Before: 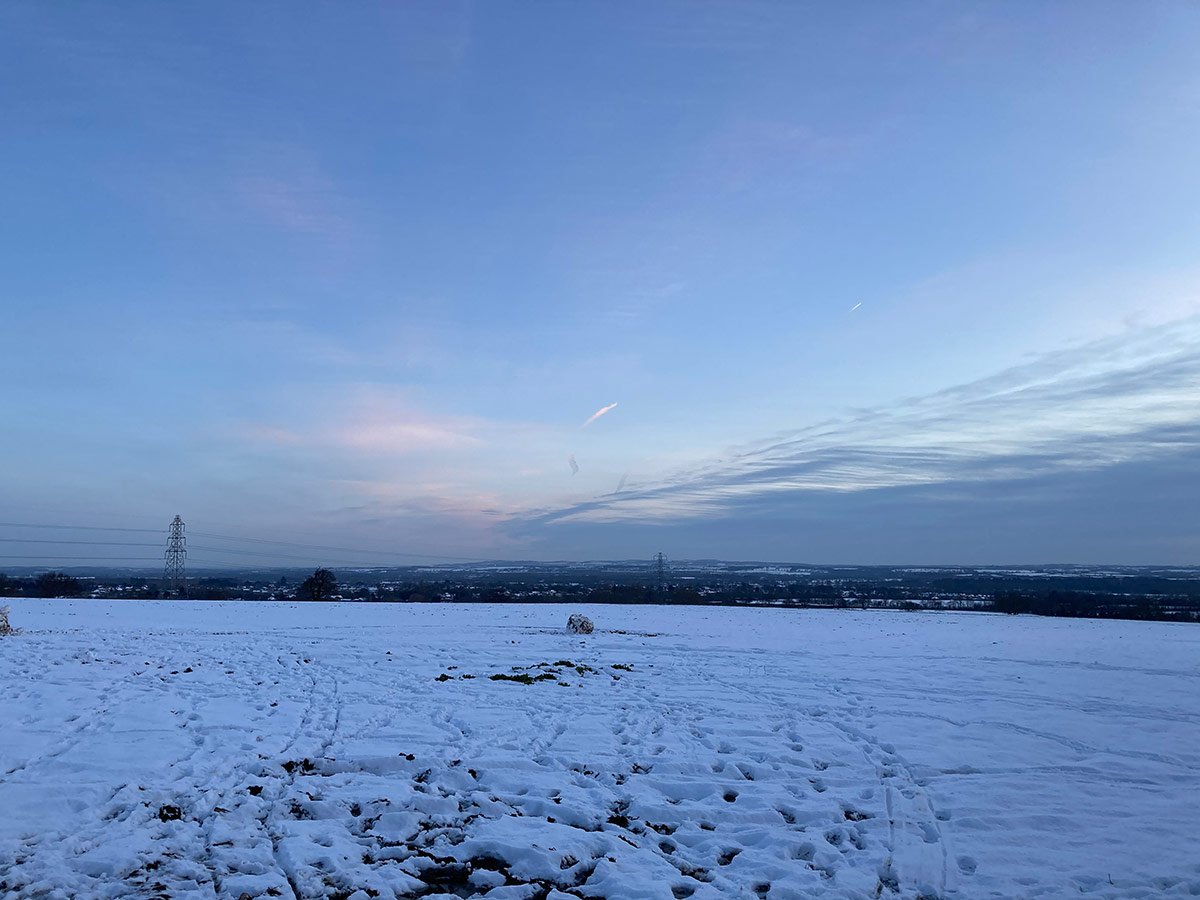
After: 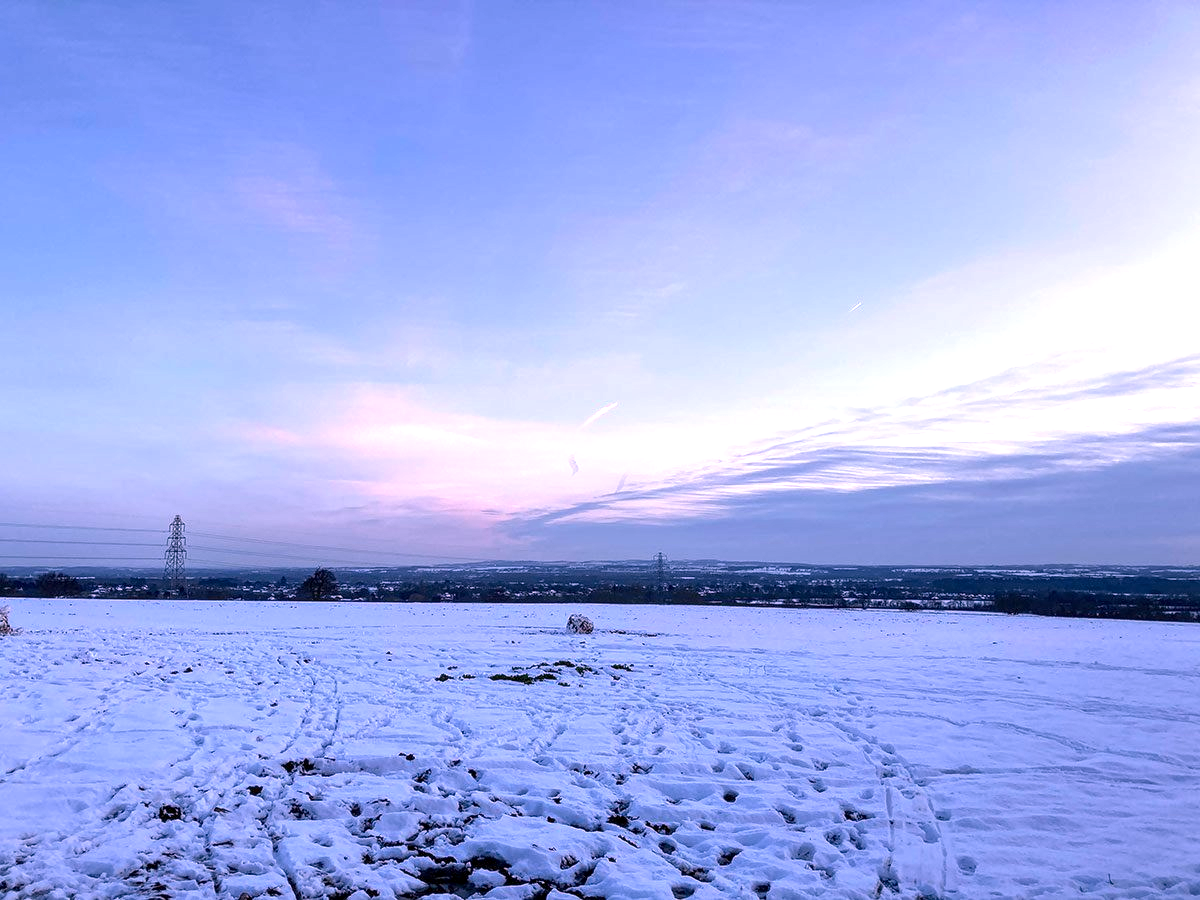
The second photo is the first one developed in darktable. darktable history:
tone equalizer: on, module defaults
local contrast: detail 130%
white balance: red 1.188, blue 1.11
exposure: black level correction 0, exposure 0.6 EV, compensate highlight preservation false
